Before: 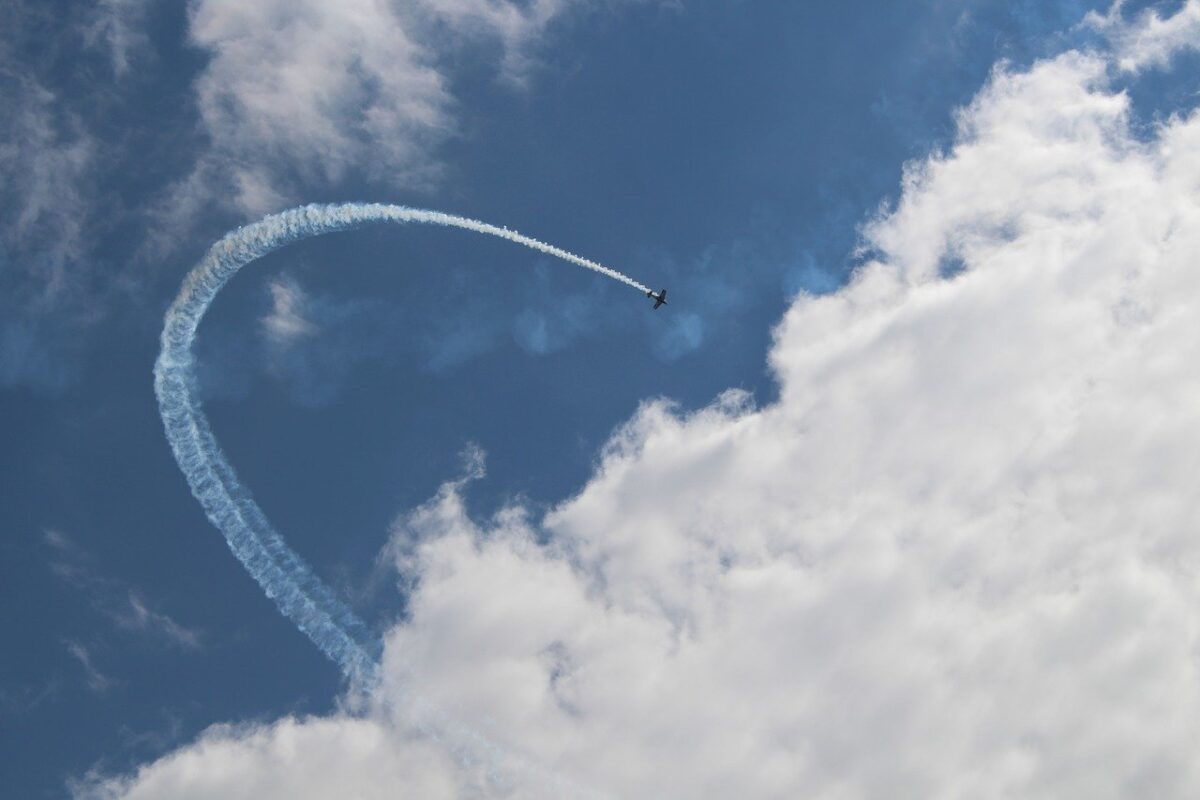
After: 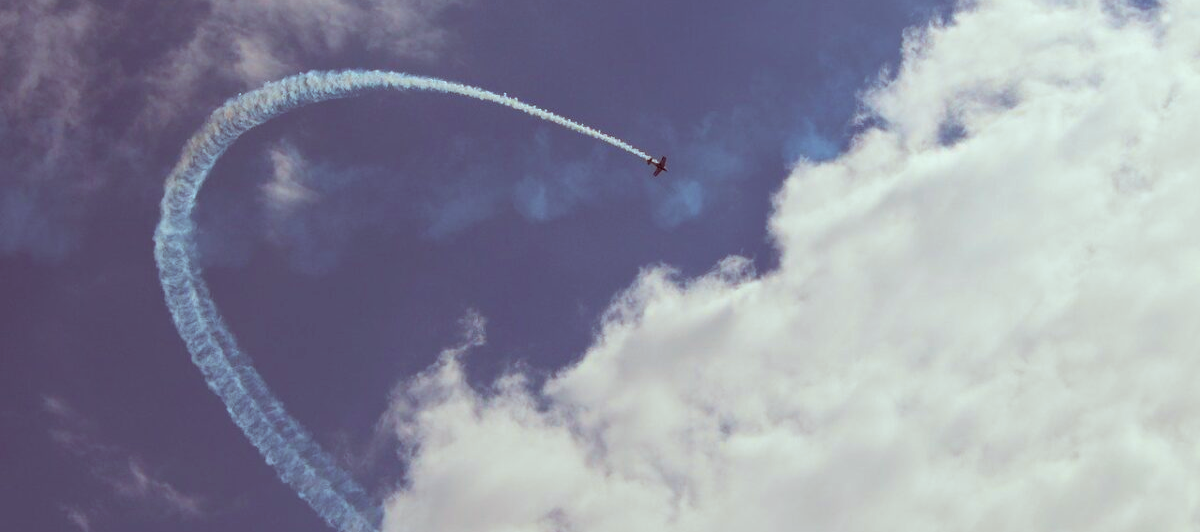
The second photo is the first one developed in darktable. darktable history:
velvia: on, module defaults
crop: top 16.727%, bottom 16.727%
color correction: highlights a* -7.23, highlights b* -0.161, shadows a* 20.08, shadows b* 11.73
